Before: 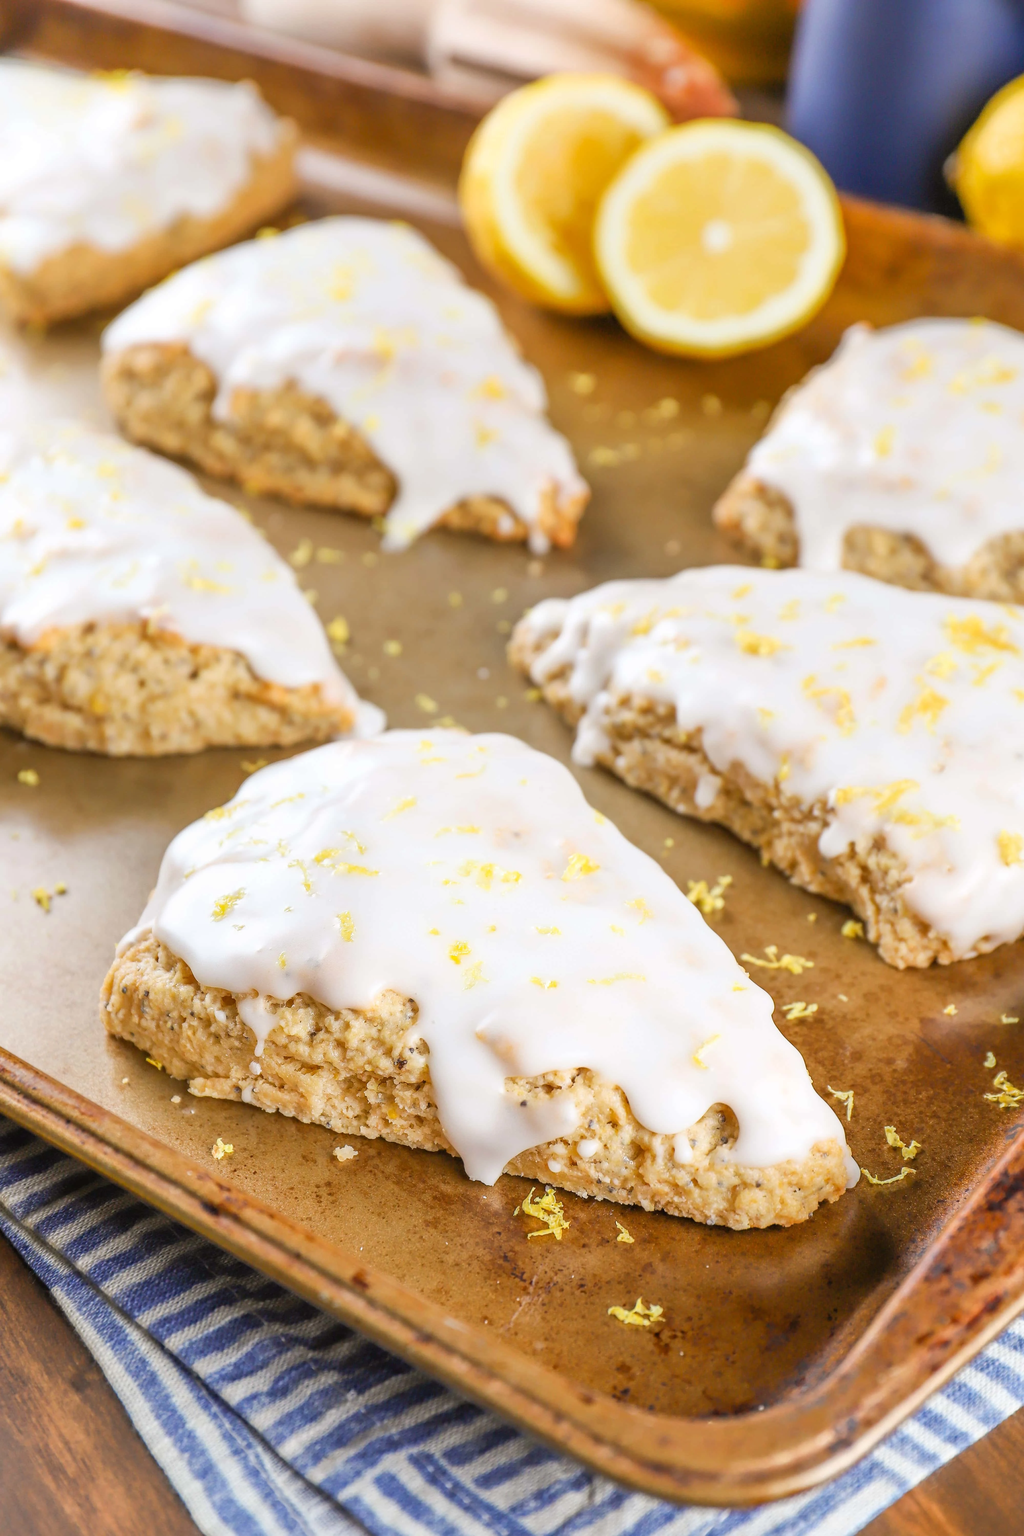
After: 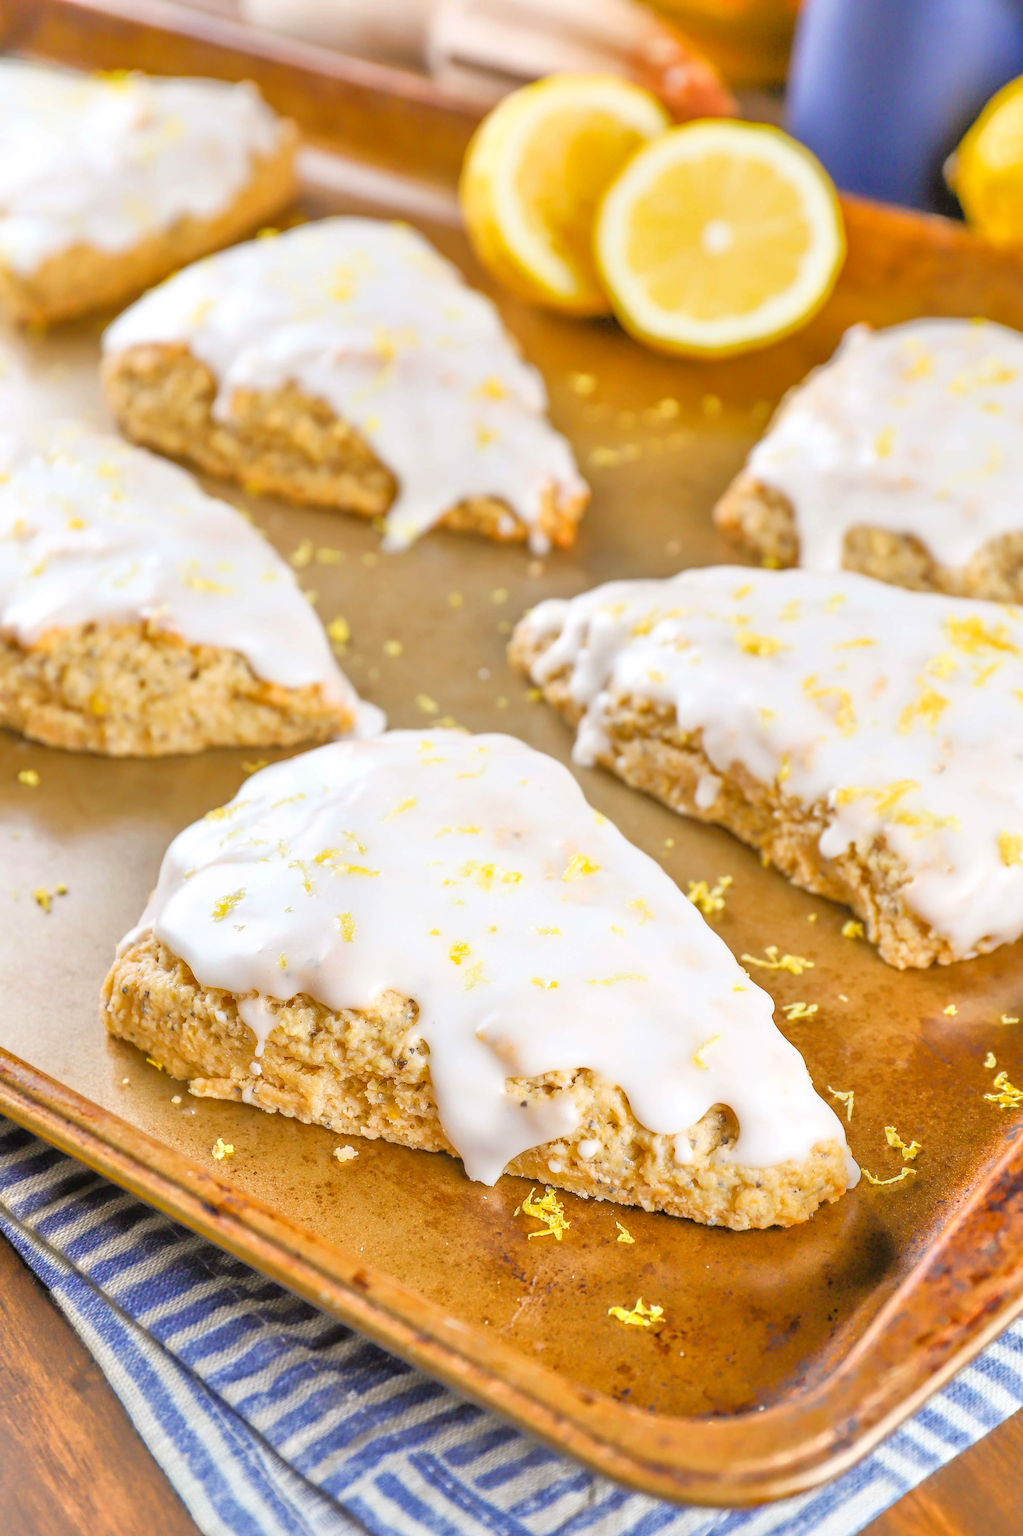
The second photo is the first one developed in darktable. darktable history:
tone equalizer: -7 EV 0.15 EV, -6 EV 0.6 EV, -5 EV 1.15 EV, -4 EV 1.33 EV, -3 EV 1.15 EV, -2 EV 0.6 EV, -1 EV 0.15 EV, mask exposure compensation -0.5 EV
color balance rgb: perceptual saturation grading › global saturation 10%, global vibrance 10%
